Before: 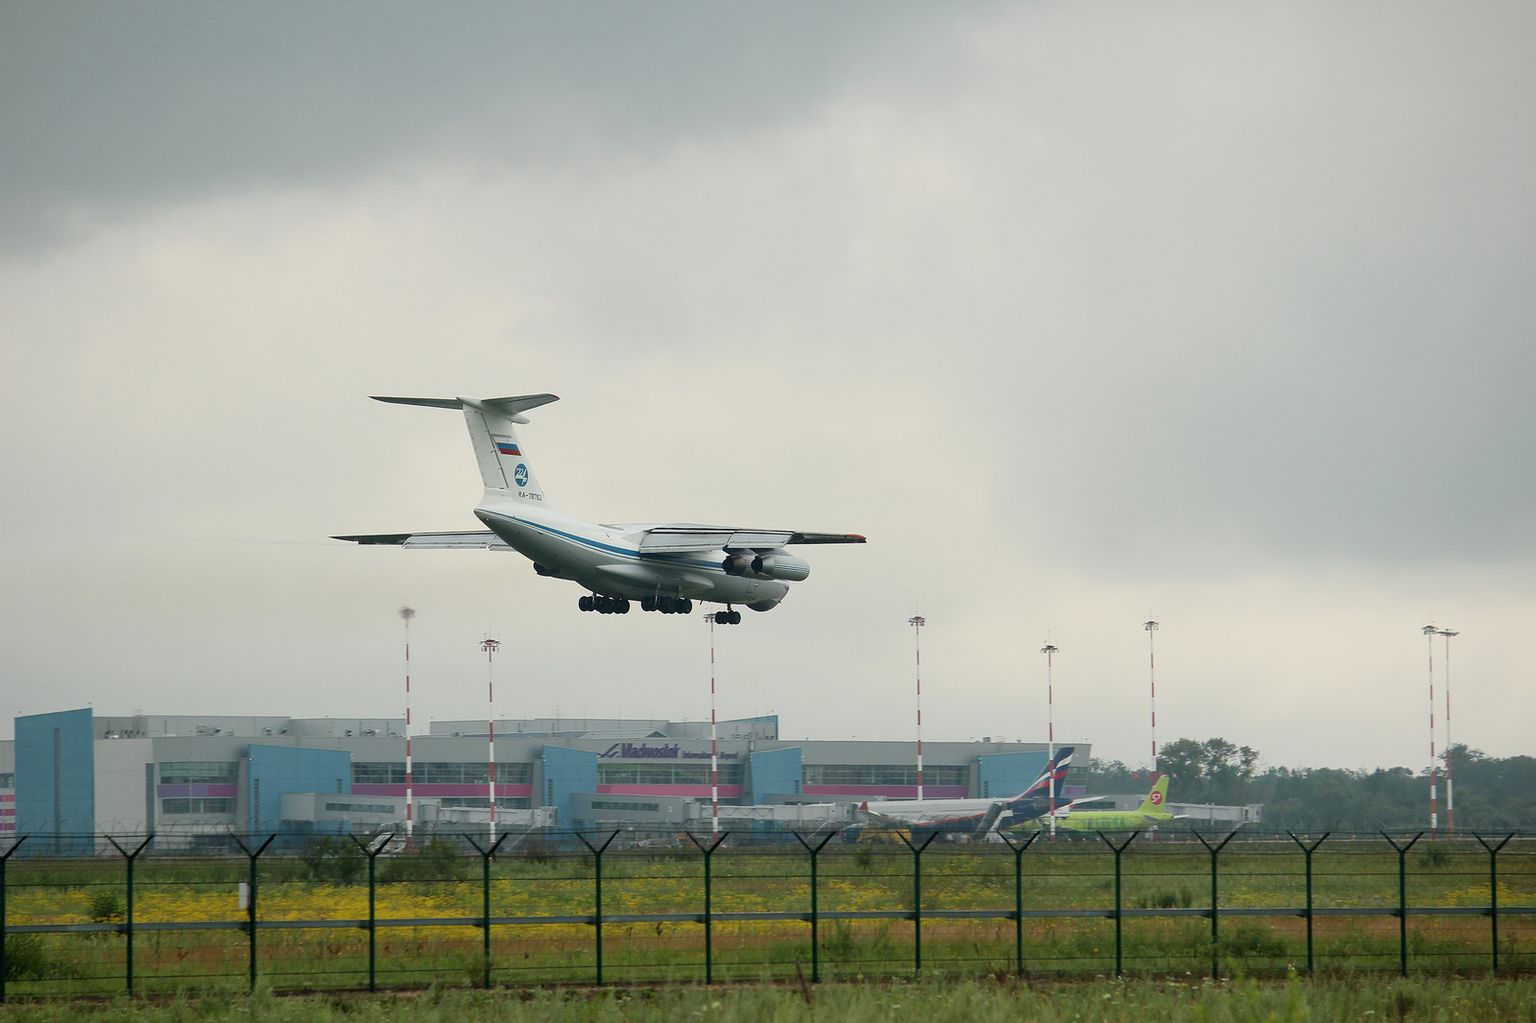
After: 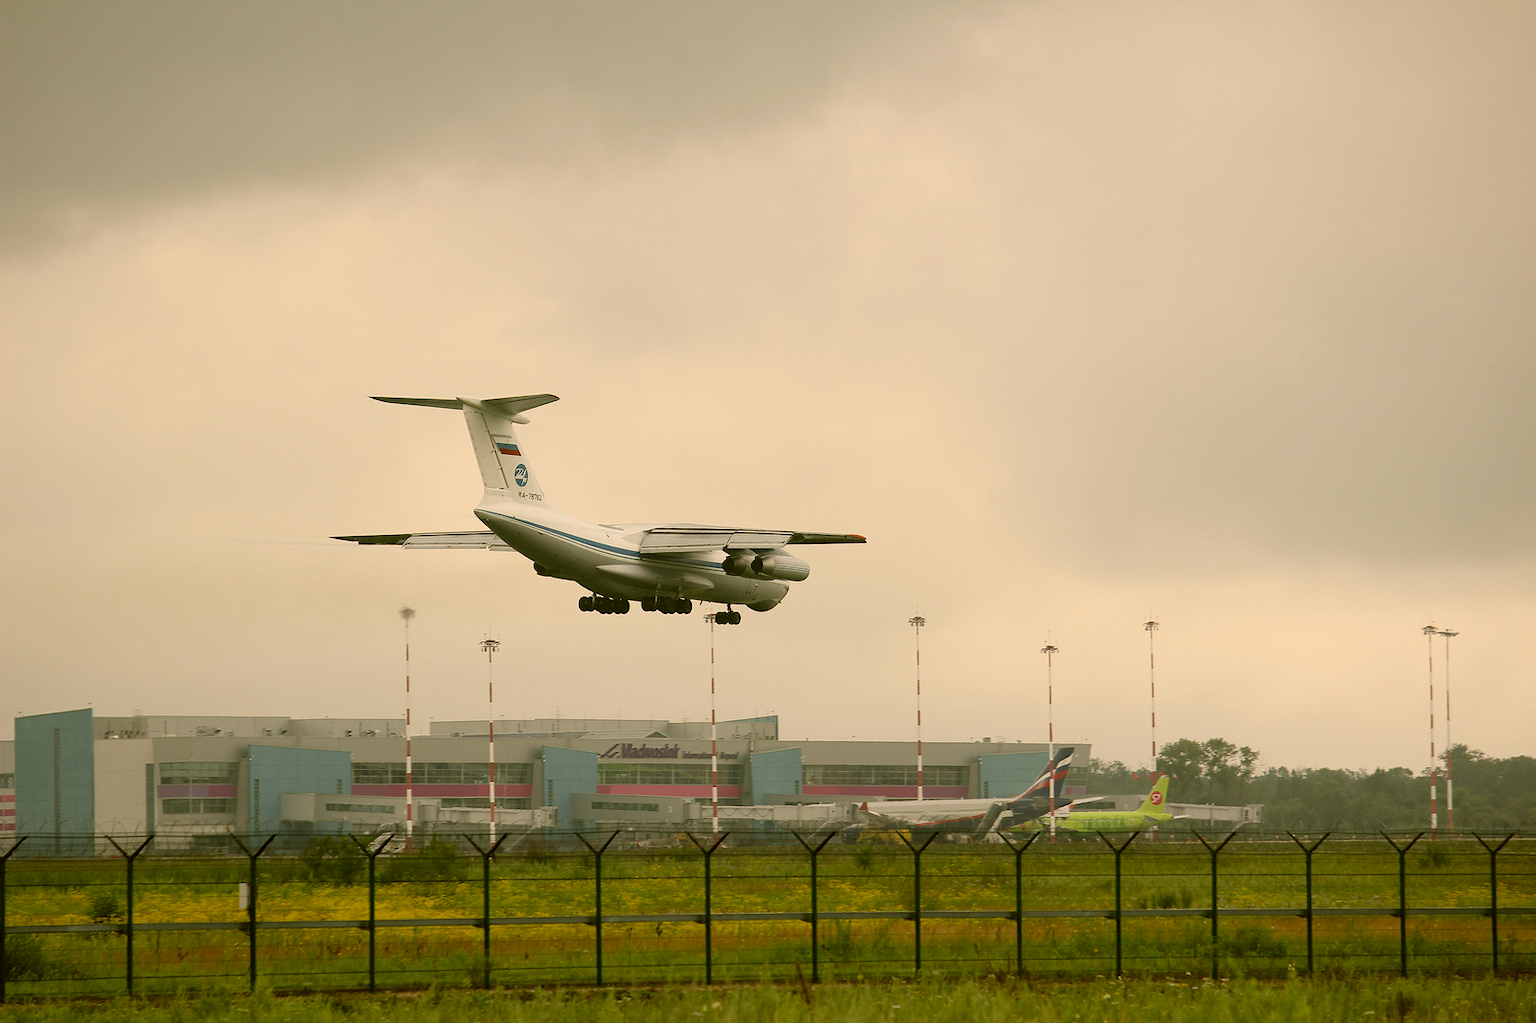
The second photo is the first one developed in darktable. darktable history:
color correction: highlights a* 8.43, highlights b* 15.17, shadows a* -0.33, shadows b* 26.76
